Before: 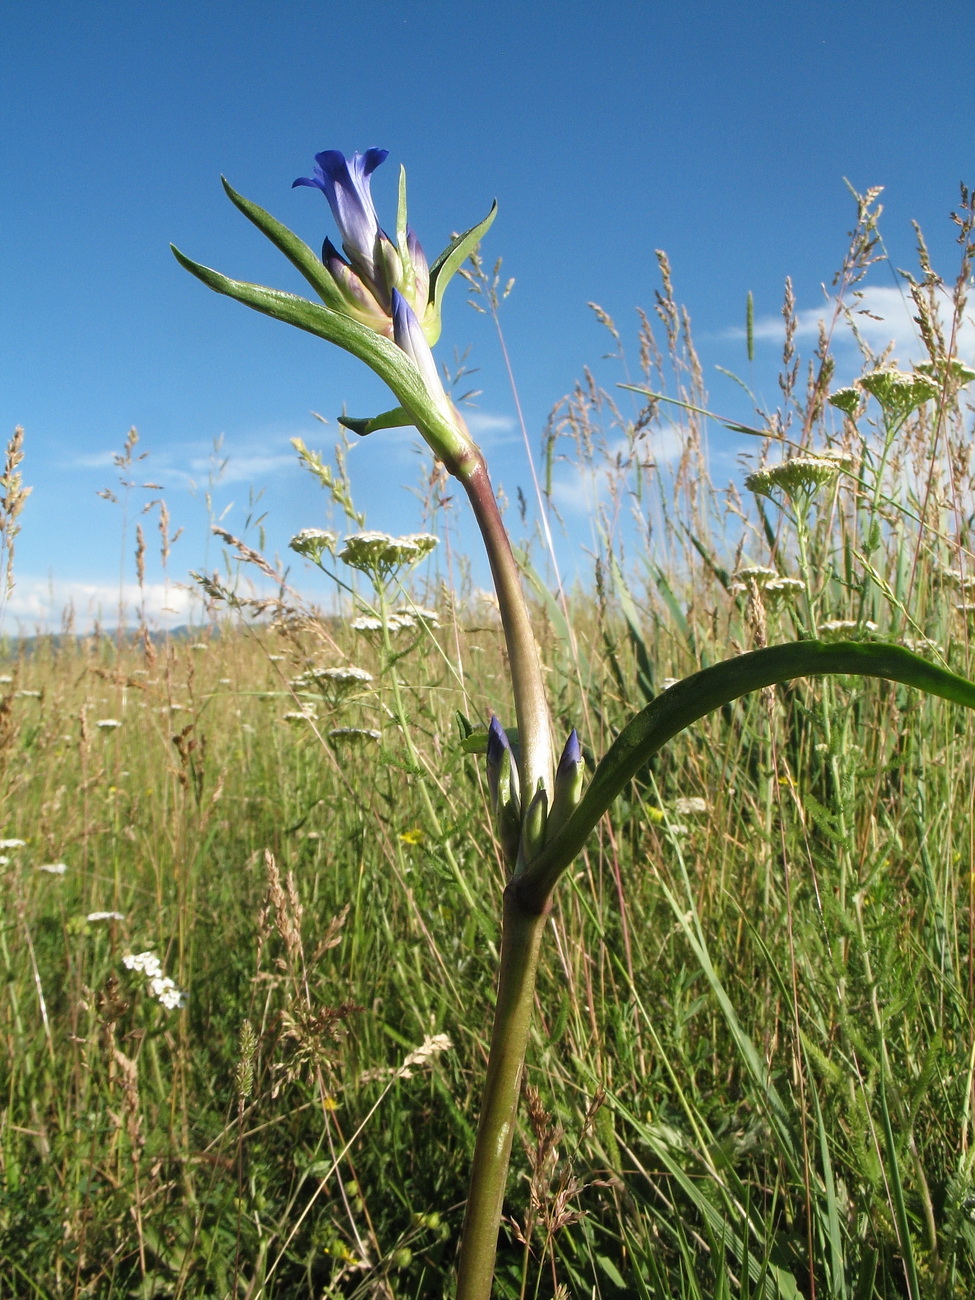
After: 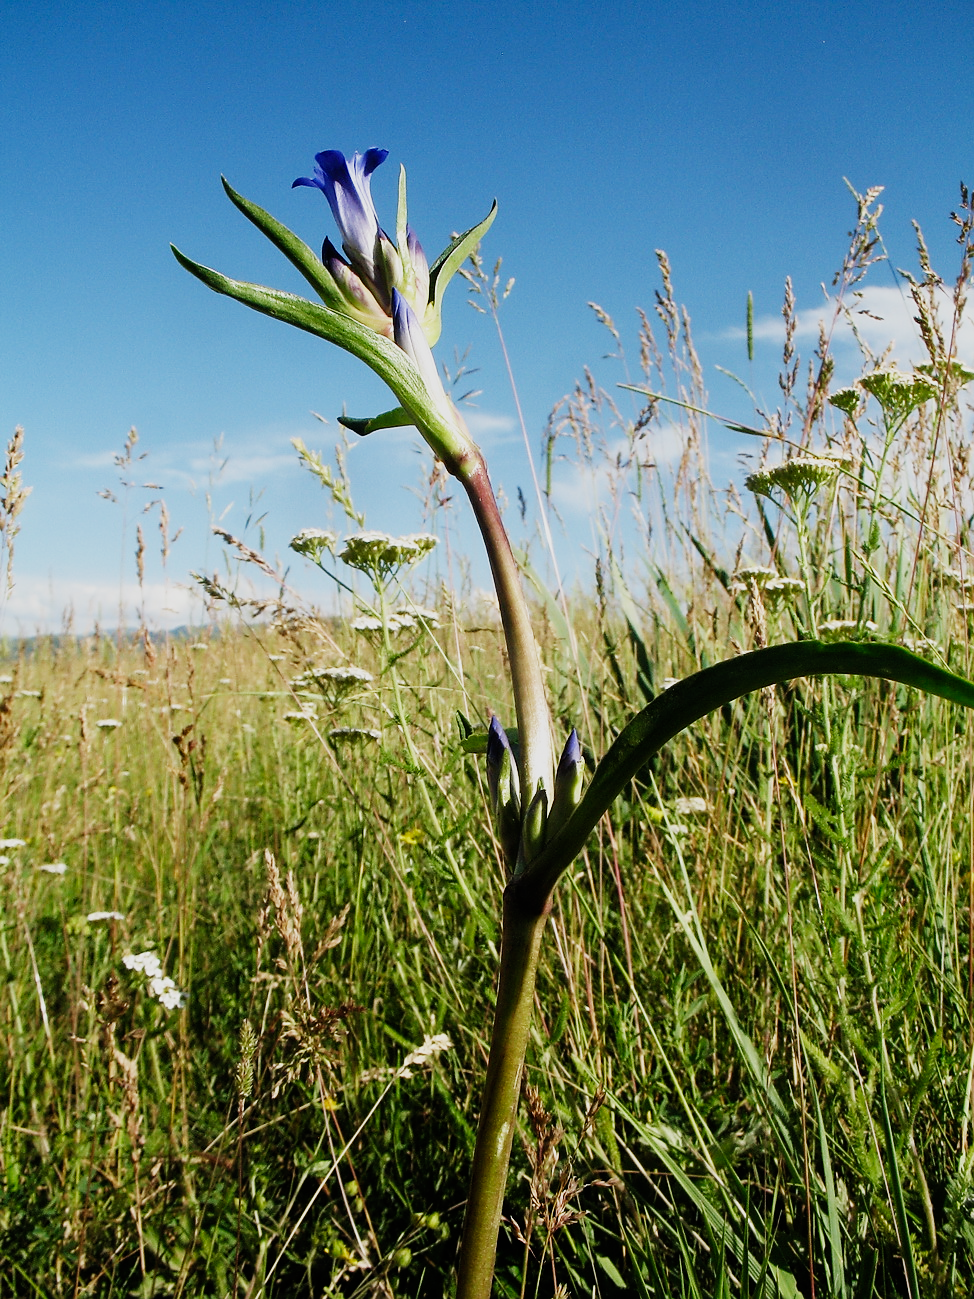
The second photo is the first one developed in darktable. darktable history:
sigmoid: contrast 1.8, skew -0.2, preserve hue 0%, red attenuation 0.1, red rotation 0.035, green attenuation 0.1, green rotation -0.017, blue attenuation 0.15, blue rotation -0.052, base primaries Rec2020
sharpen: radius 1.559, amount 0.373, threshold 1.271
